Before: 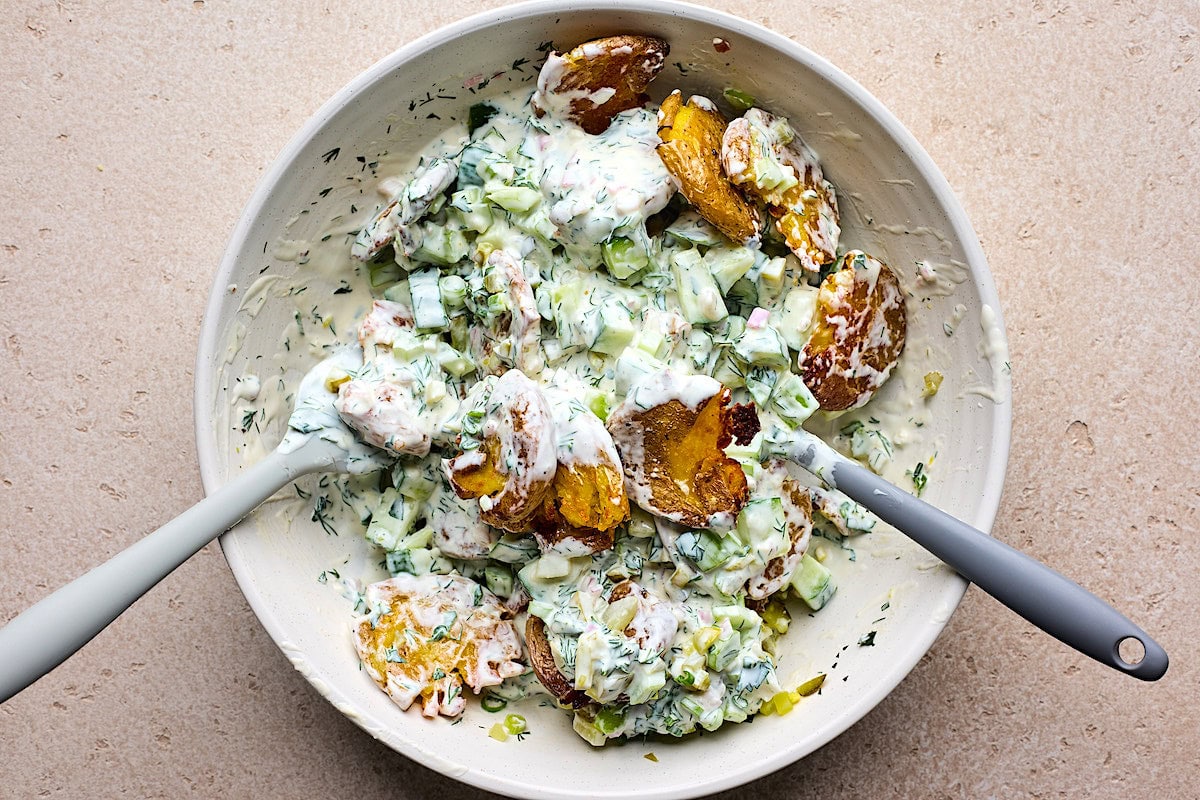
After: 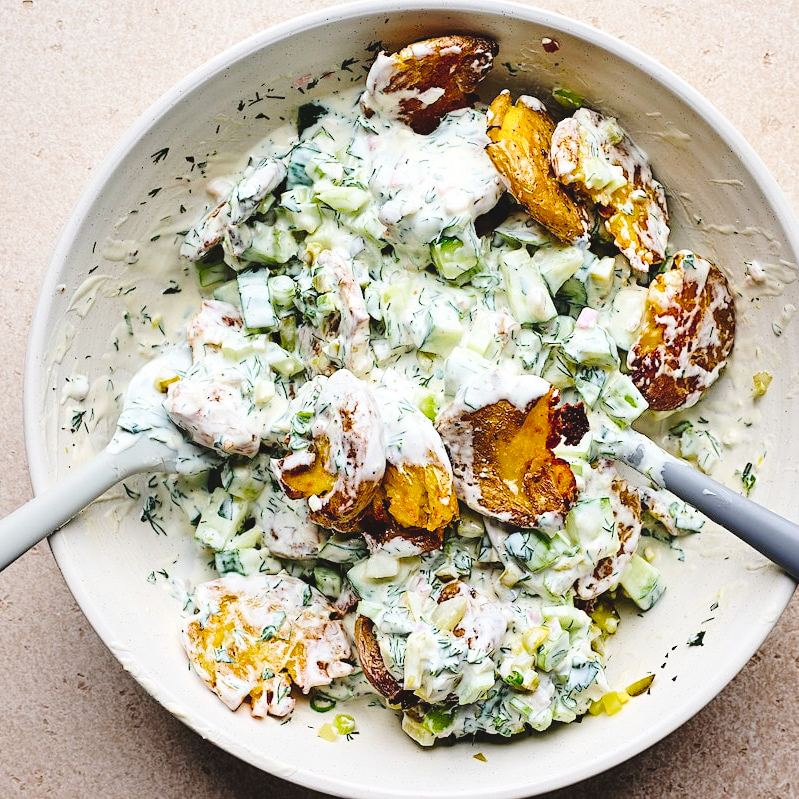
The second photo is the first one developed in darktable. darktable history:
tone curve: curves: ch0 [(0, 0) (0.003, 0.072) (0.011, 0.073) (0.025, 0.072) (0.044, 0.076) (0.069, 0.089) (0.1, 0.103) (0.136, 0.123) (0.177, 0.158) (0.224, 0.21) (0.277, 0.275) (0.335, 0.372) (0.399, 0.463) (0.468, 0.556) (0.543, 0.633) (0.623, 0.712) (0.709, 0.795) (0.801, 0.869) (0.898, 0.942) (1, 1)], preserve colors none
crop and rotate: left 14.292%, right 19.041%
